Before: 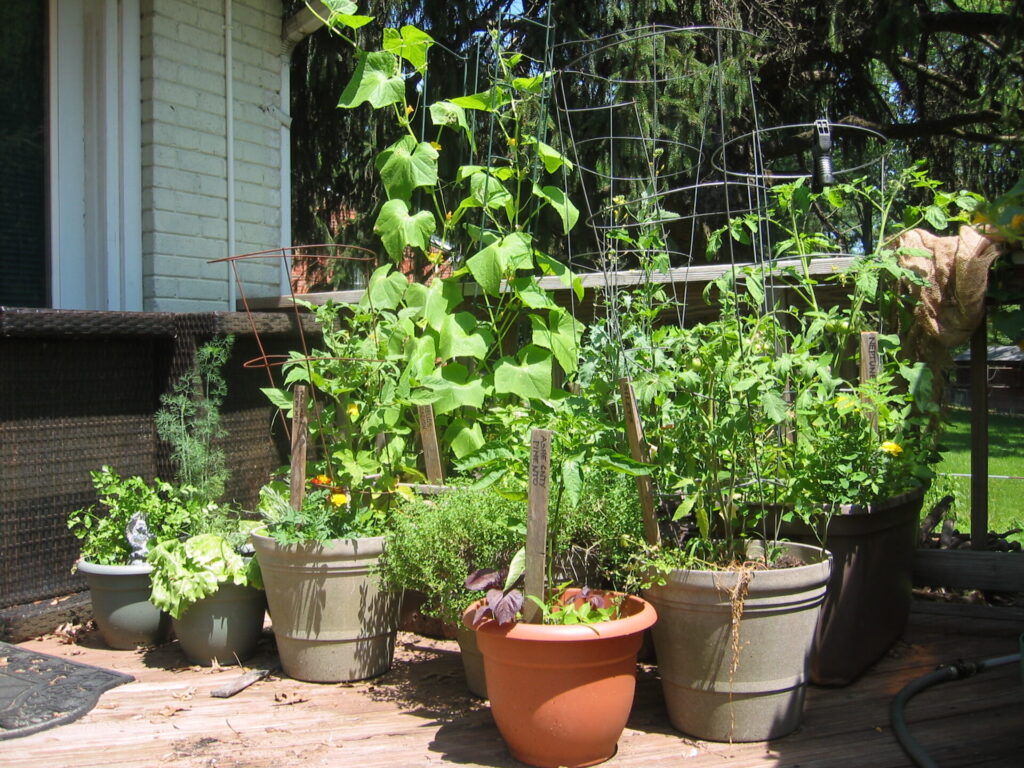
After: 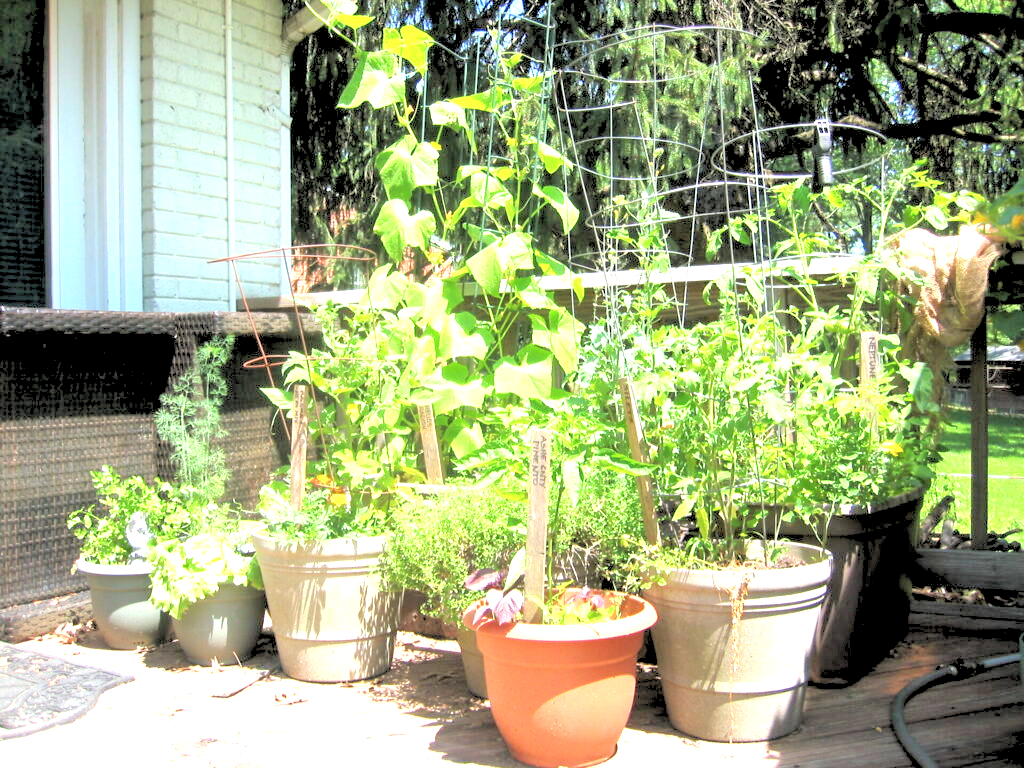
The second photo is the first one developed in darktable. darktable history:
exposure: black level correction 0, exposure 1.741 EV, compensate exposure bias true, compensate highlight preservation false
rgb levels: levels [[0.027, 0.429, 0.996], [0, 0.5, 1], [0, 0.5, 1]]
color zones: curves: ch1 [(0, 0.469) (0.01, 0.469) (0.12, 0.446) (0.248, 0.469) (0.5, 0.5) (0.748, 0.5) (0.99, 0.469) (1, 0.469)]
